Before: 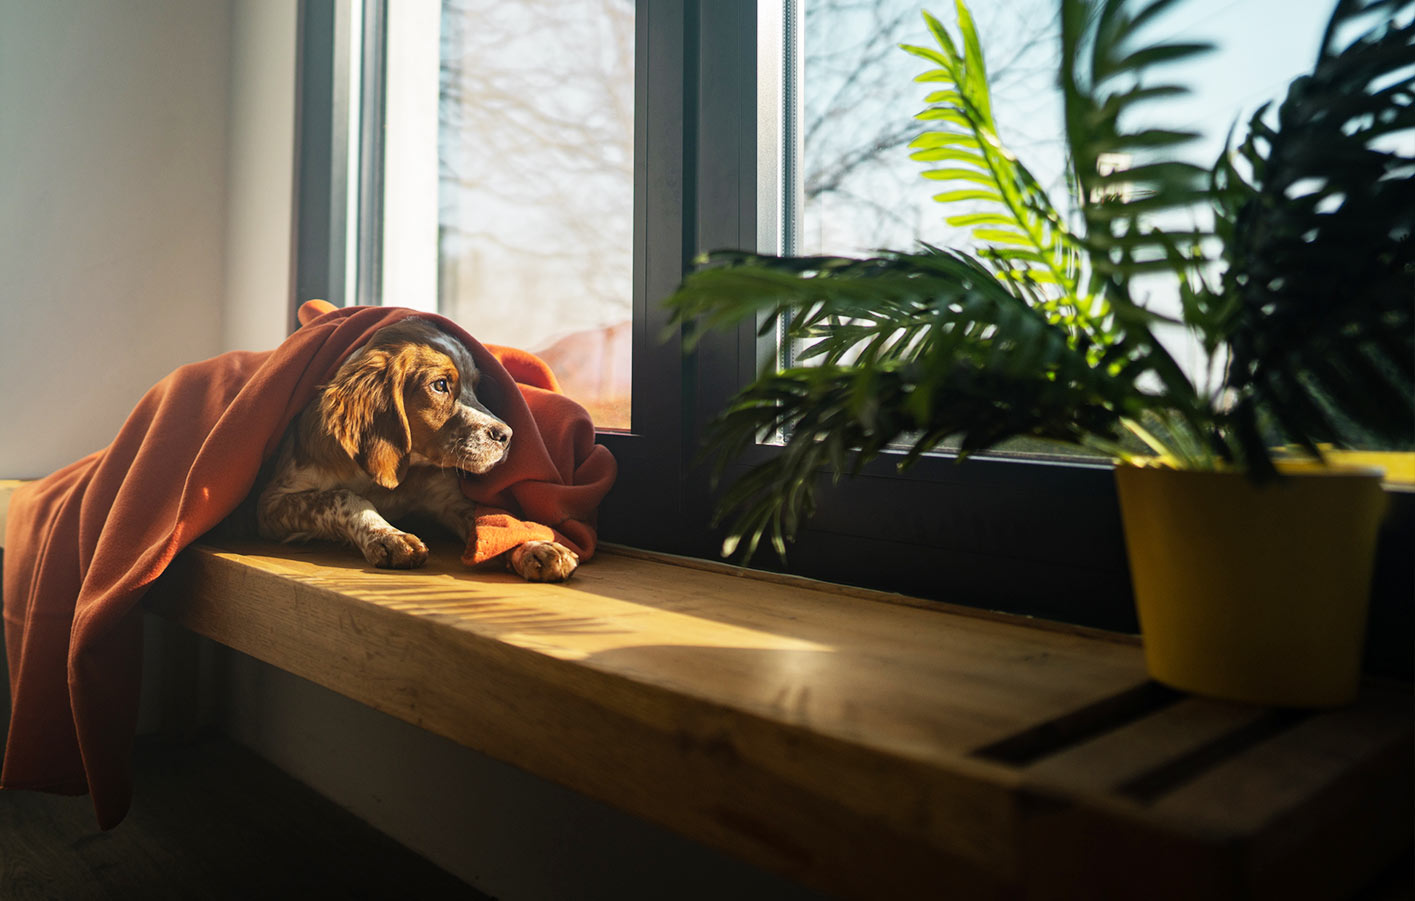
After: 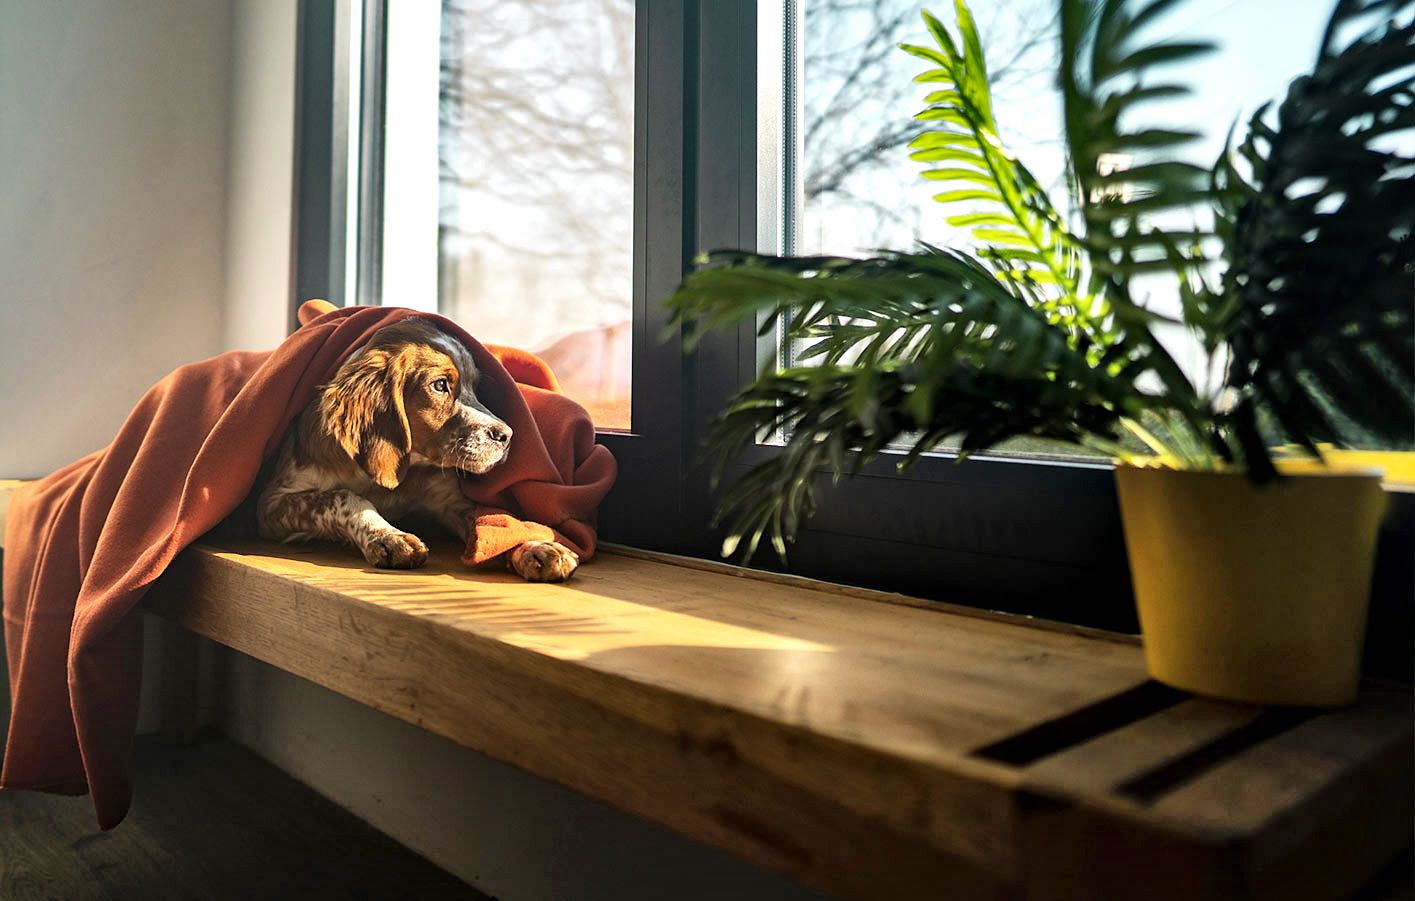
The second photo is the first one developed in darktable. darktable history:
local contrast: mode bilateral grid, contrast 26, coarseness 59, detail 151%, midtone range 0.2
shadows and highlights: low approximation 0.01, soften with gaussian
exposure: exposure 0.202 EV, compensate highlight preservation false
sharpen: radius 1.034, threshold 1.016
